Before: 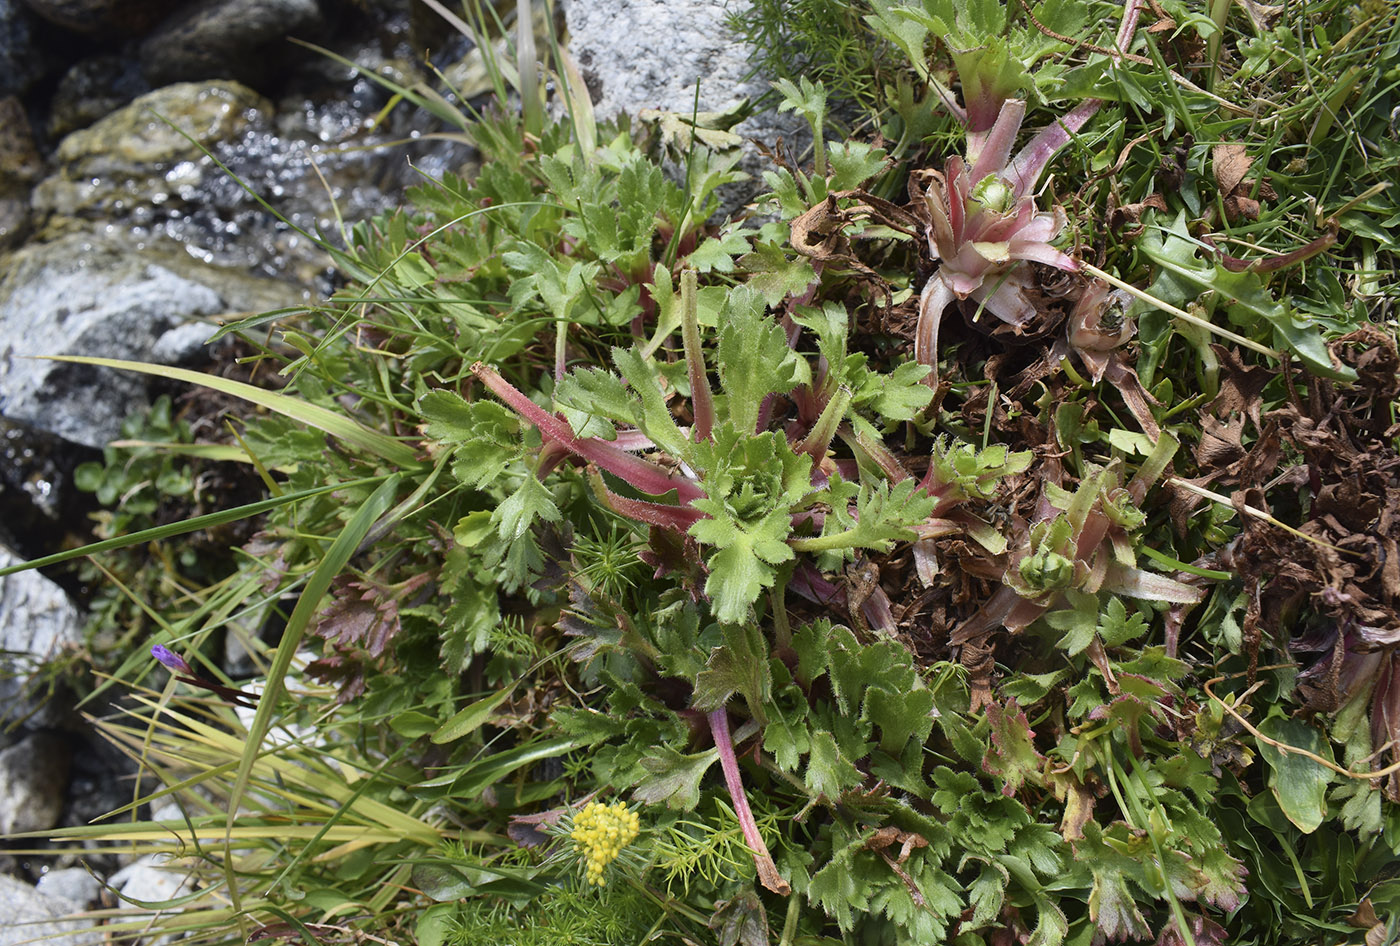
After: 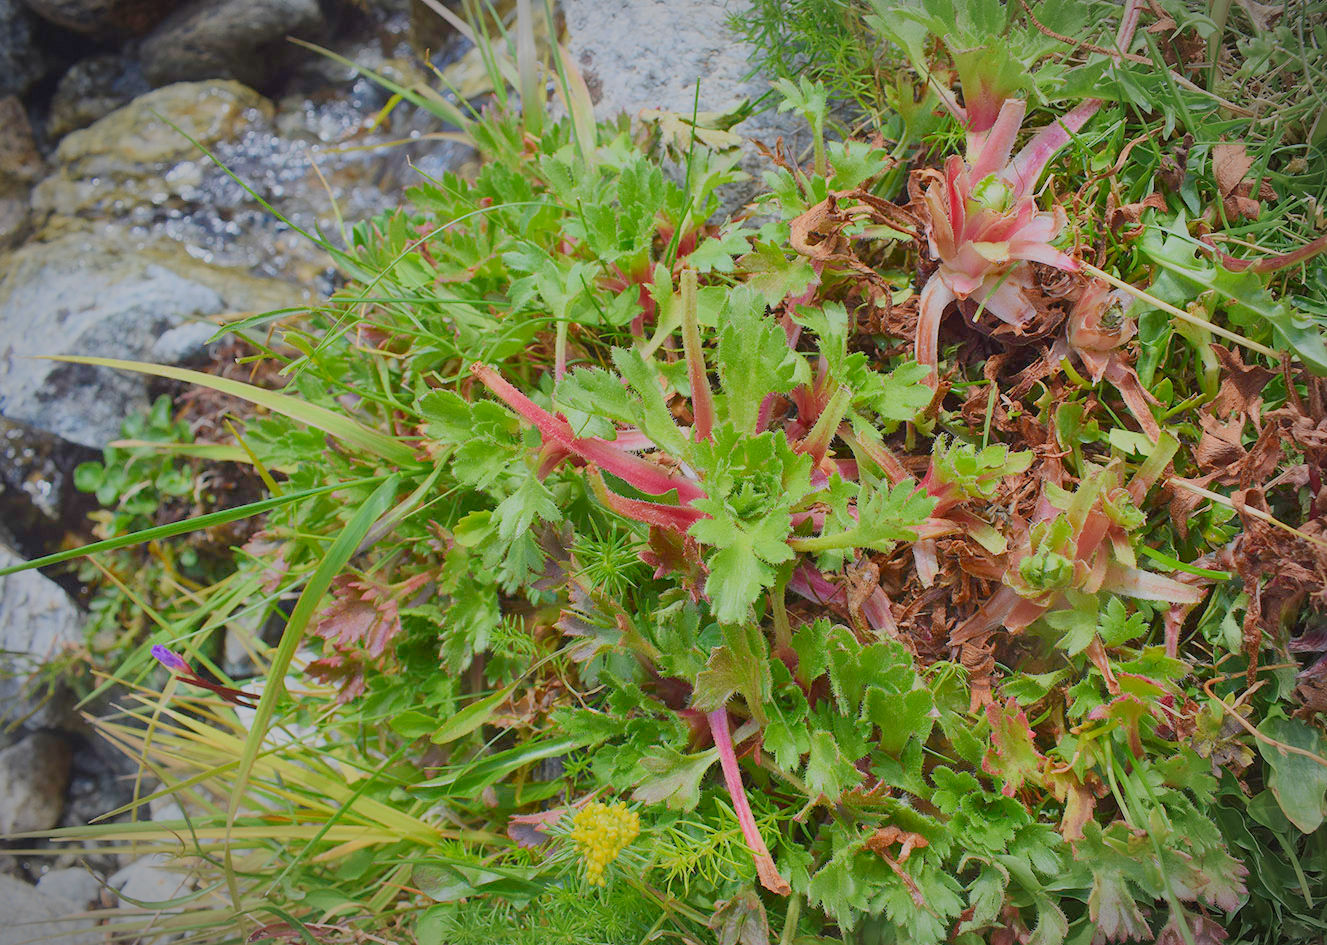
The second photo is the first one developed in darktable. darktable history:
filmic rgb: black relative exposure -14 EV, white relative exposure 8 EV, threshold 3 EV, hardness 3.74, latitude 50%, contrast 0.5, color science v5 (2021), contrast in shadows safe, contrast in highlights safe, enable highlight reconstruction true
vignetting: fall-off start 87%, automatic ratio true
crop and rotate: right 5.167%
contrast brightness saturation: contrast 0.04, saturation 0.16
exposure: black level correction 0, exposure 1.3 EV, compensate exposure bias true, compensate highlight preservation false
